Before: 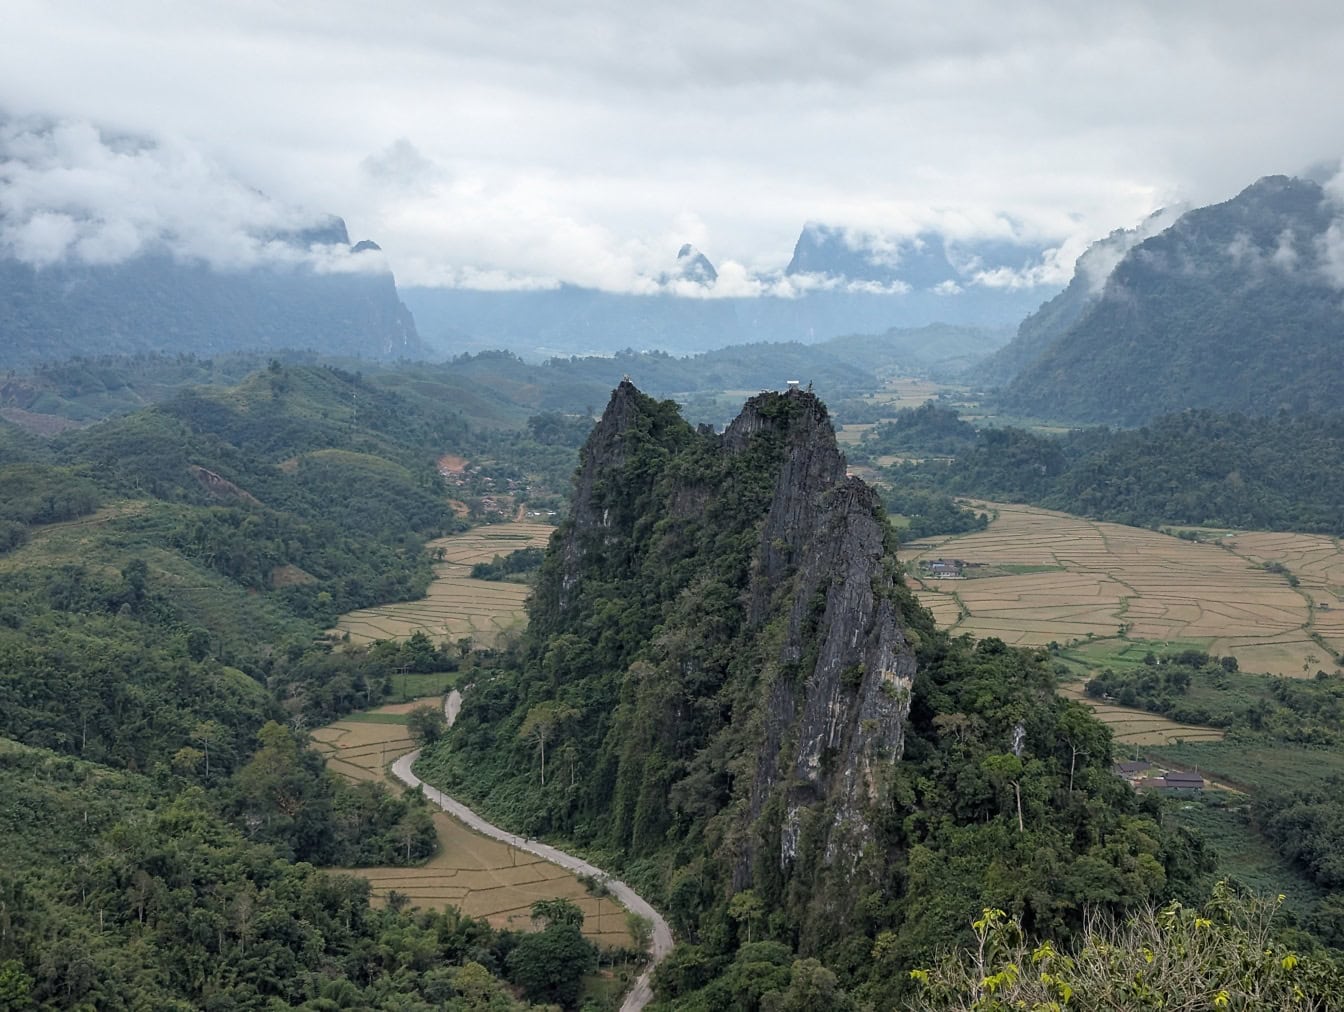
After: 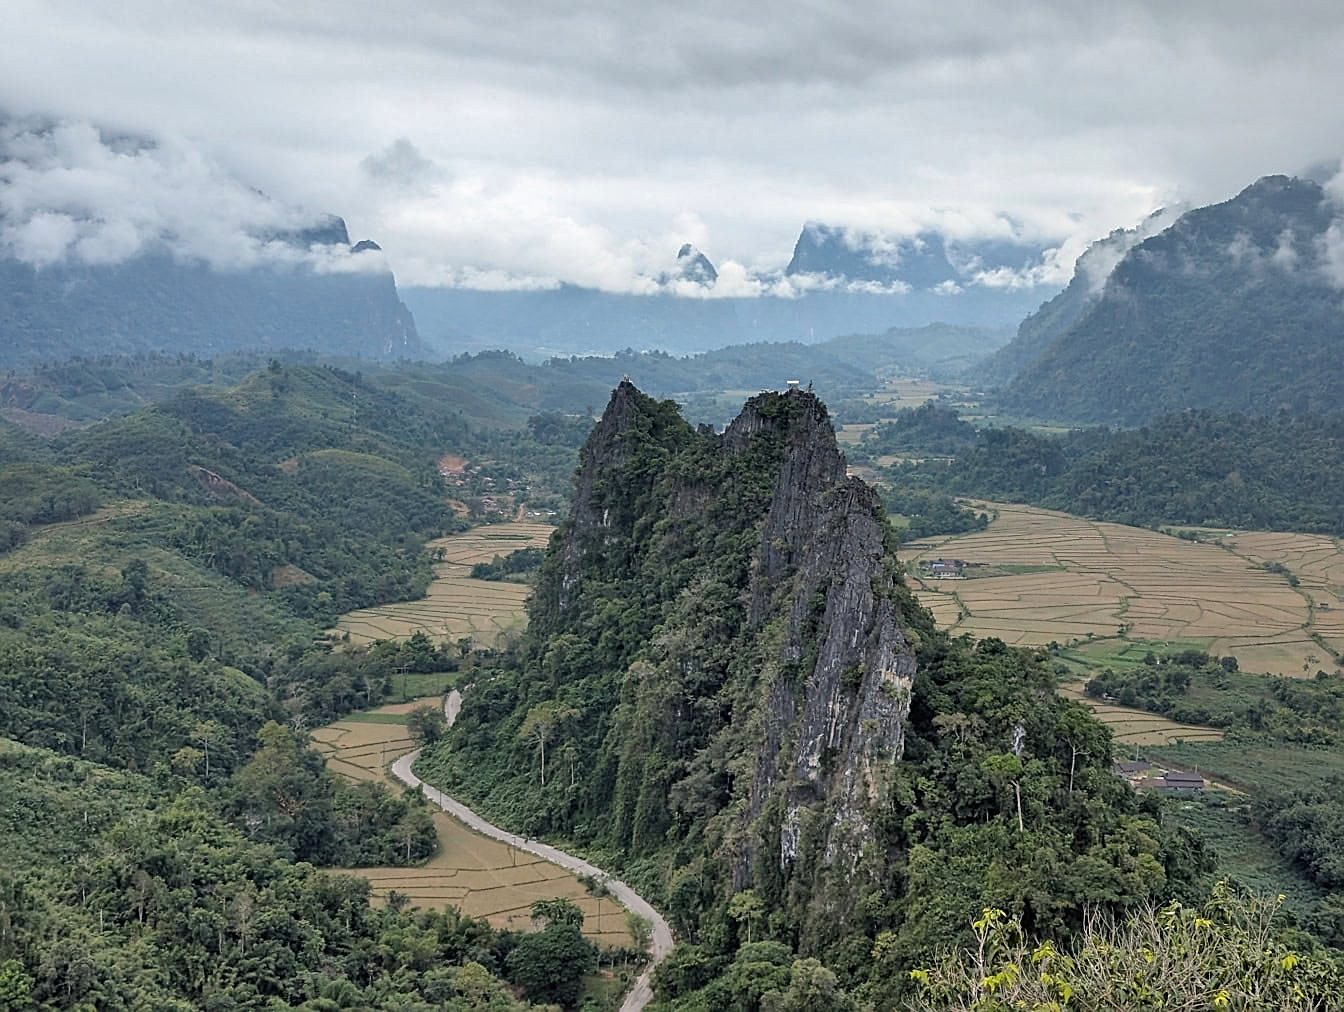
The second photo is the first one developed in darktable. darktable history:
sharpen: on, module defaults
shadows and highlights: shadows 58.45, soften with gaussian
